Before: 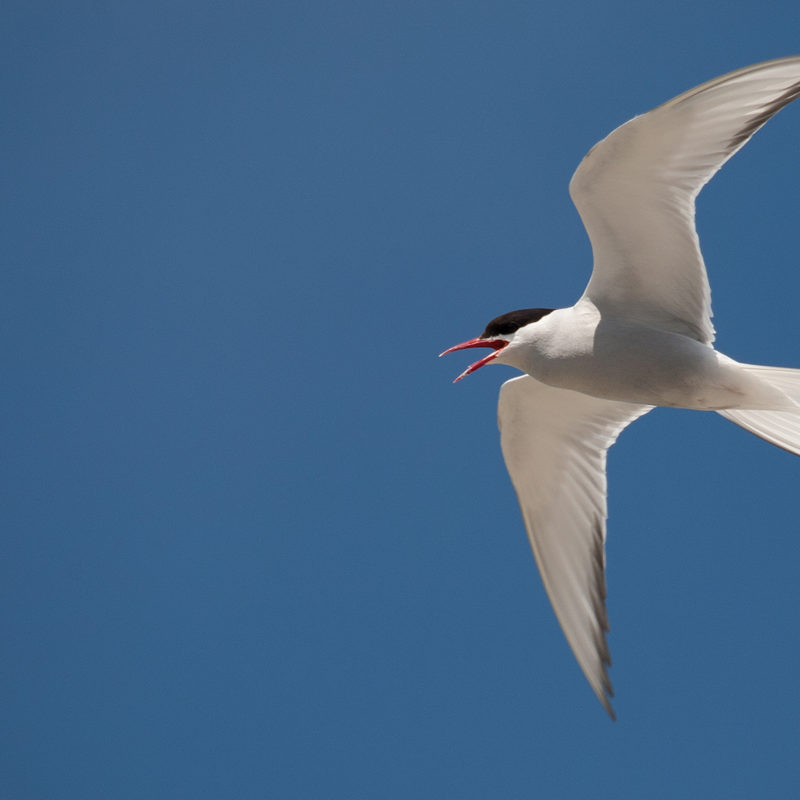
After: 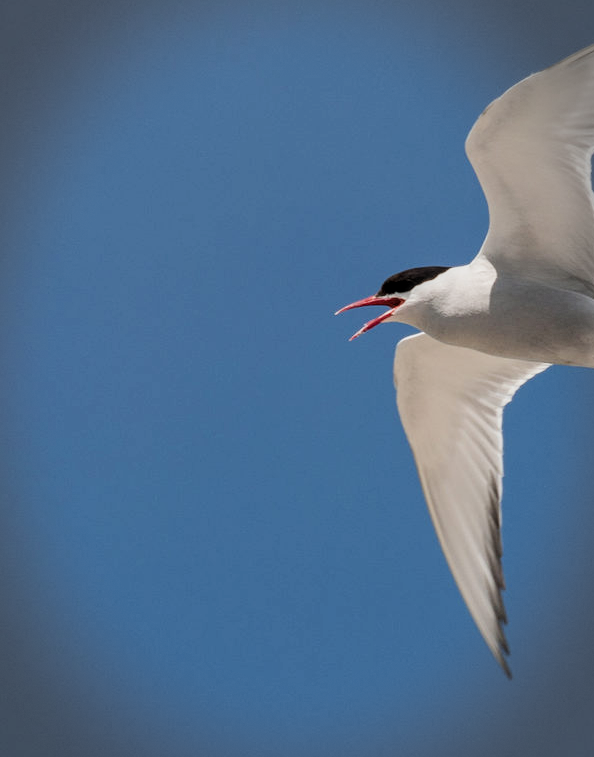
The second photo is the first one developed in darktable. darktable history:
local contrast: detail 130%
crop and rotate: left 13.219%, top 5.356%, right 12.522%
filmic rgb: black relative exposure -7.65 EV, white relative exposure 4.56 EV, hardness 3.61, contrast 1.061, add noise in highlights 0.001, color science v3 (2019), use custom middle-gray values true, contrast in highlights soft
vignetting: automatic ratio true, dithering 8-bit output
exposure: exposure 0.352 EV, compensate highlight preservation false
